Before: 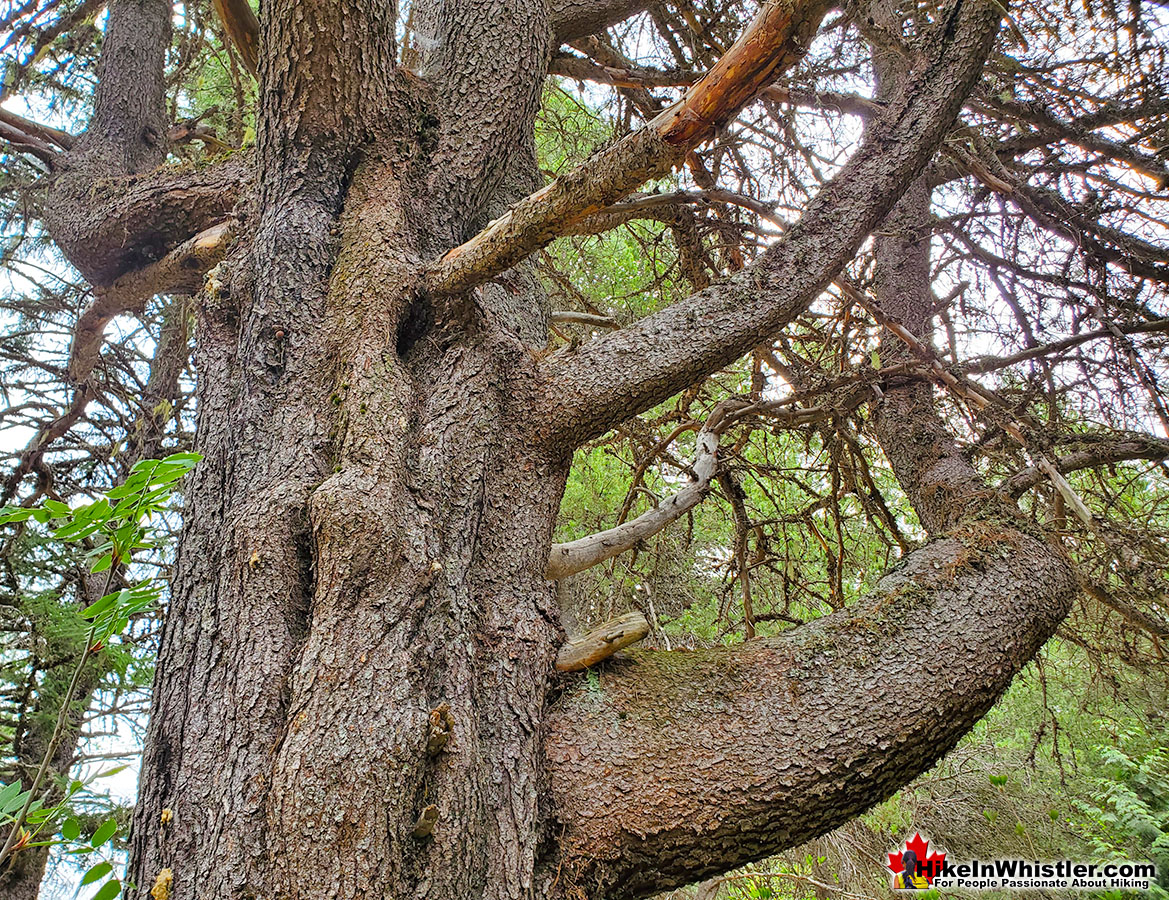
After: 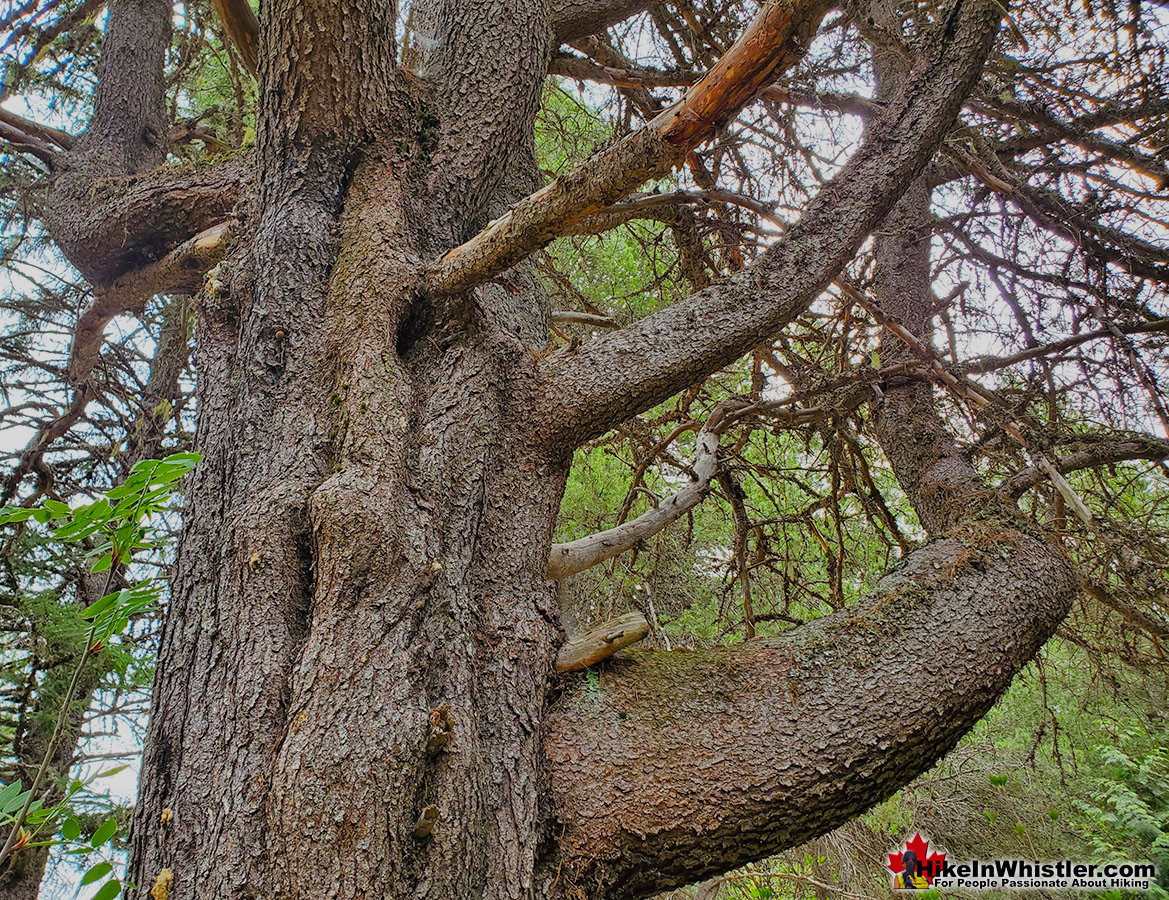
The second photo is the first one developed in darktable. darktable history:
exposure: black level correction 0, exposure -0.721 EV, compensate highlight preservation false
levels: levels [0, 0.478, 1]
color balance rgb: shadows lift › luminance -10%, highlights gain › luminance 10%, saturation formula JzAzBz (2021)
